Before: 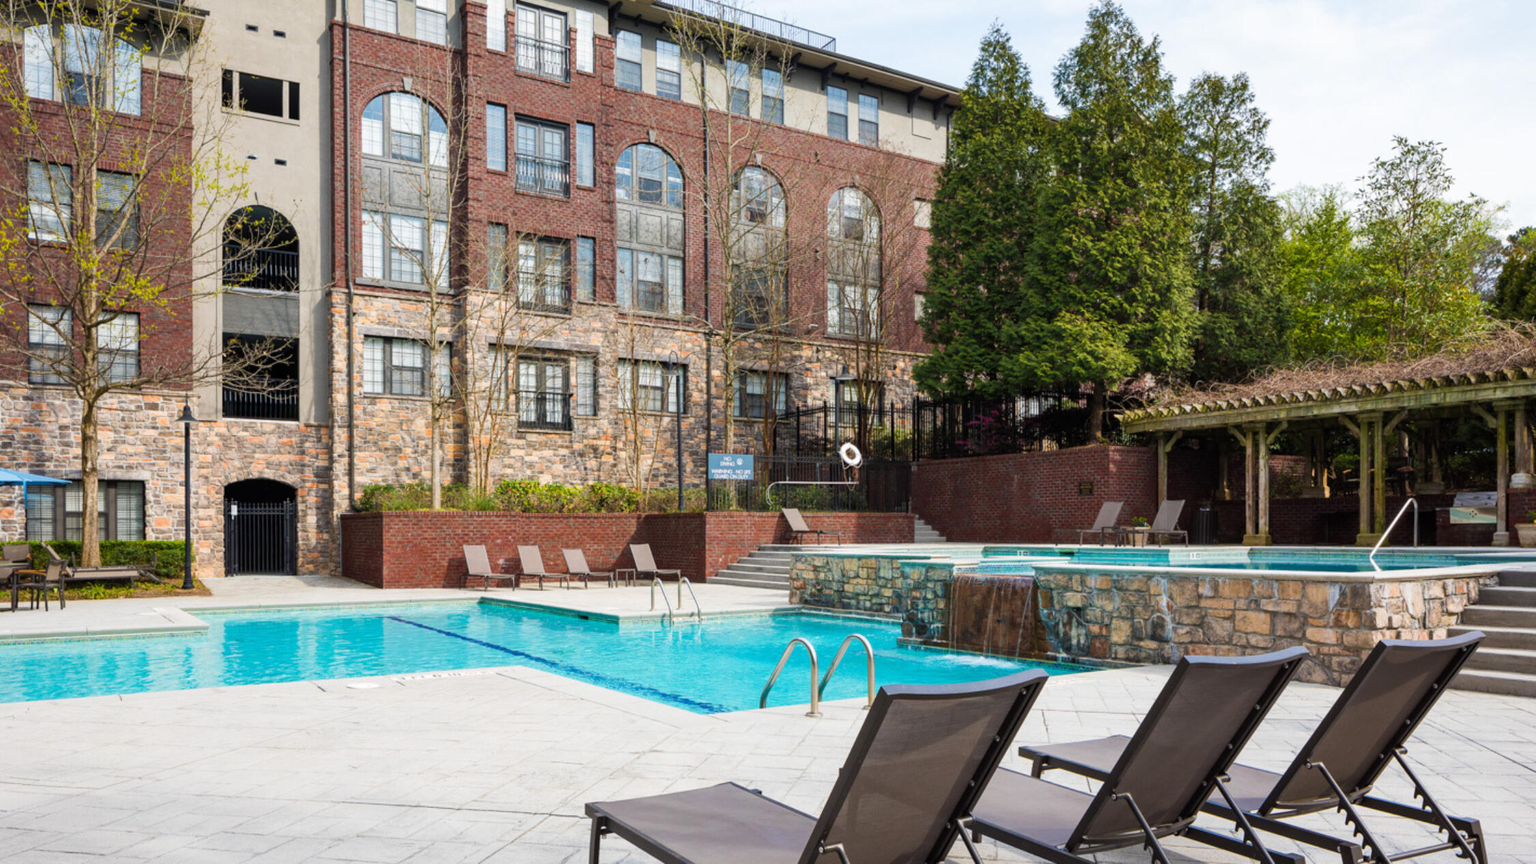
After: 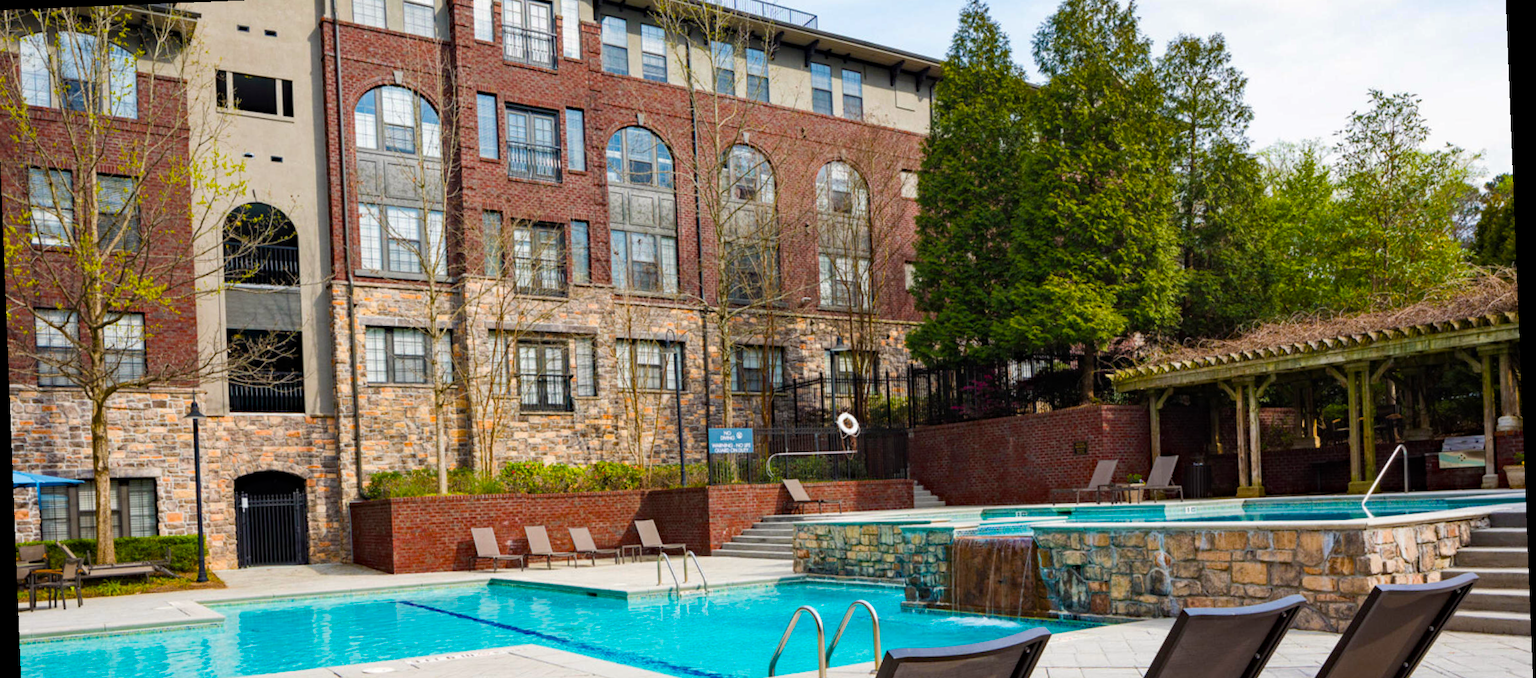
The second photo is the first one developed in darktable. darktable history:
color balance rgb: linear chroma grading › shadows -8%, linear chroma grading › global chroma 10%, perceptual saturation grading › global saturation 2%, perceptual saturation grading › highlights -2%, perceptual saturation grading › mid-tones 4%, perceptual saturation grading › shadows 8%, perceptual brilliance grading › global brilliance 2%, perceptual brilliance grading › highlights -4%, global vibrance 16%, saturation formula JzAzBz (2021)
rotate and perspective: rotation -2.29°, automatic cropping off
crop: left 0.387%, top 5.469%, bottom 19.809%
haze removal: strength 0.29, distance 0.25, compatibility mode true, adaptive false
